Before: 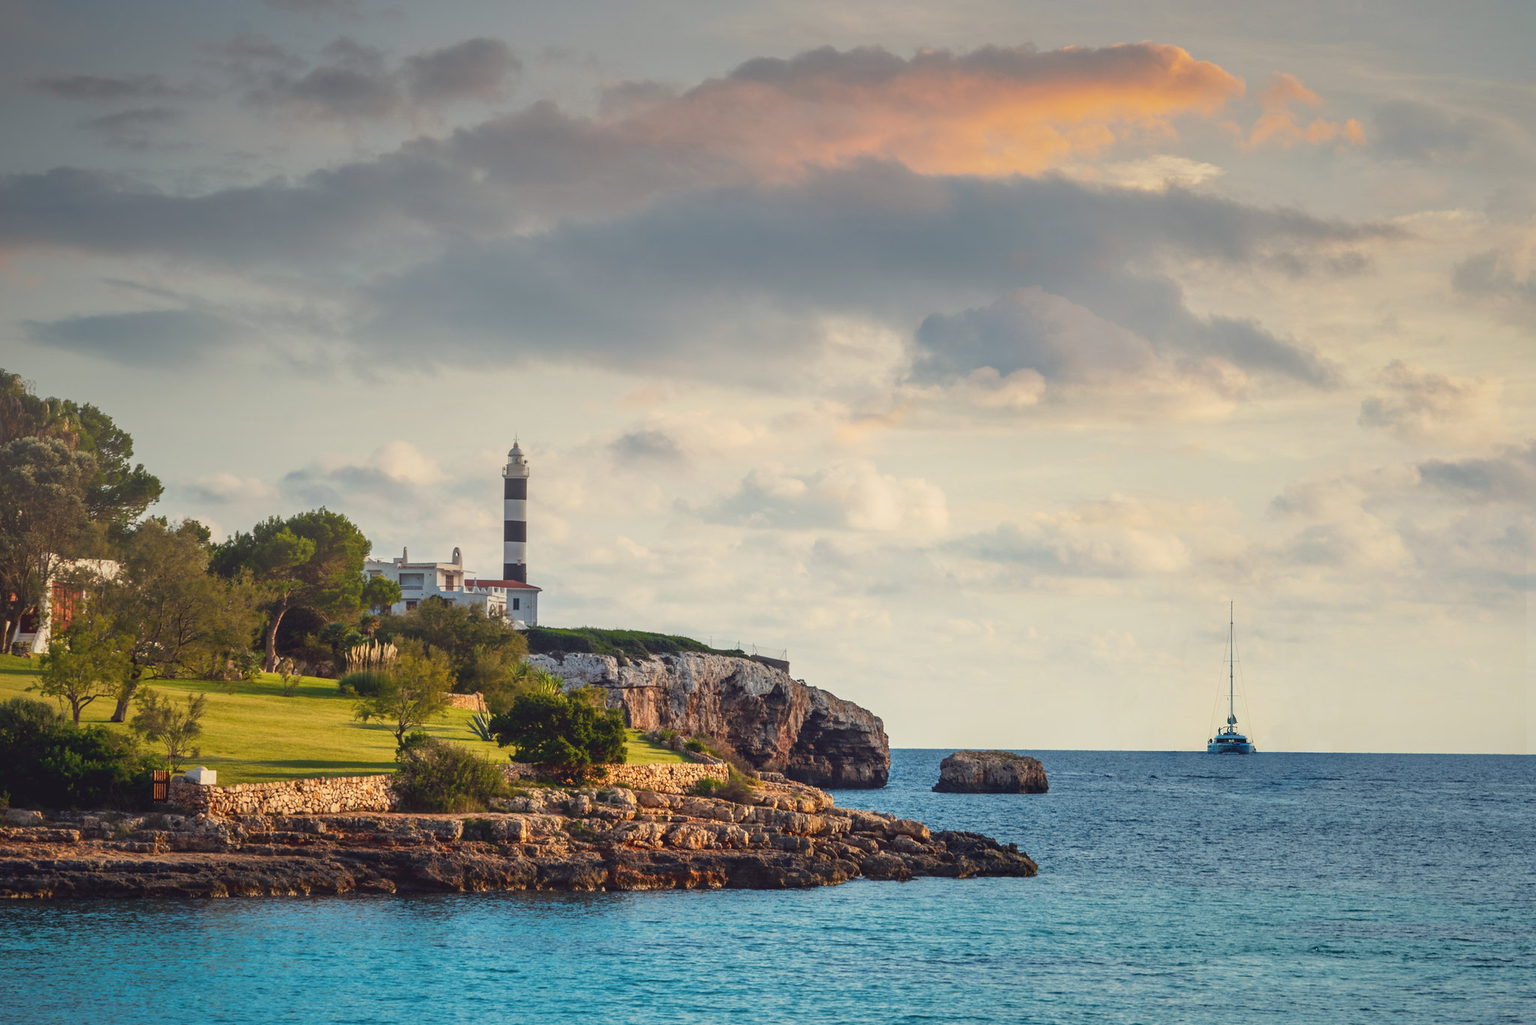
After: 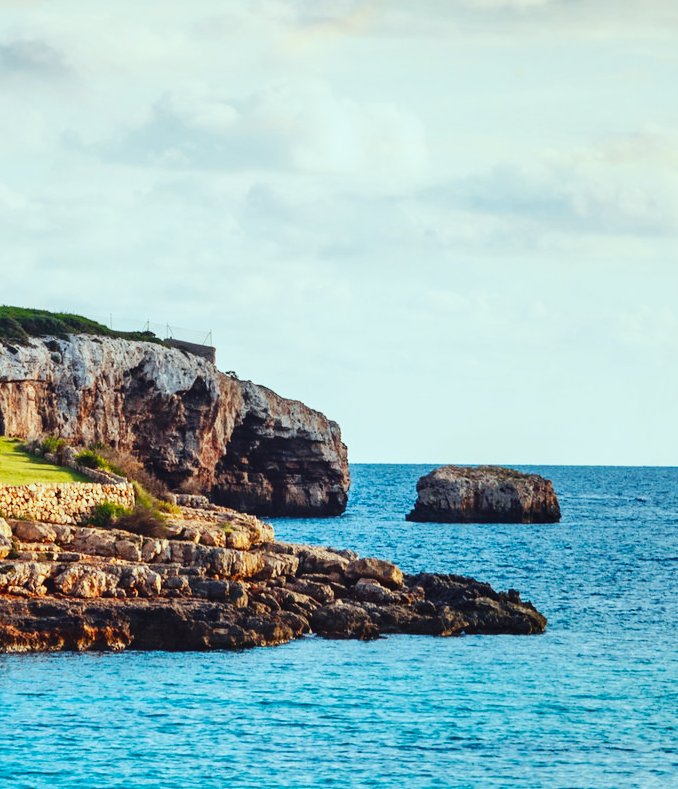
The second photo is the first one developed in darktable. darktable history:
color correction: highlights a* -10.04, highlights b* -10.37
crop: left 40.878%, top 39.176%, right 25.993%, bottom 3.081%
base curve: curves: ch0 [(0, 0) (0.036, 0.025) (0.121, 0.166) (0.206, 0.329) (0.605, 0.79) (1, 1)], preserve colors none
